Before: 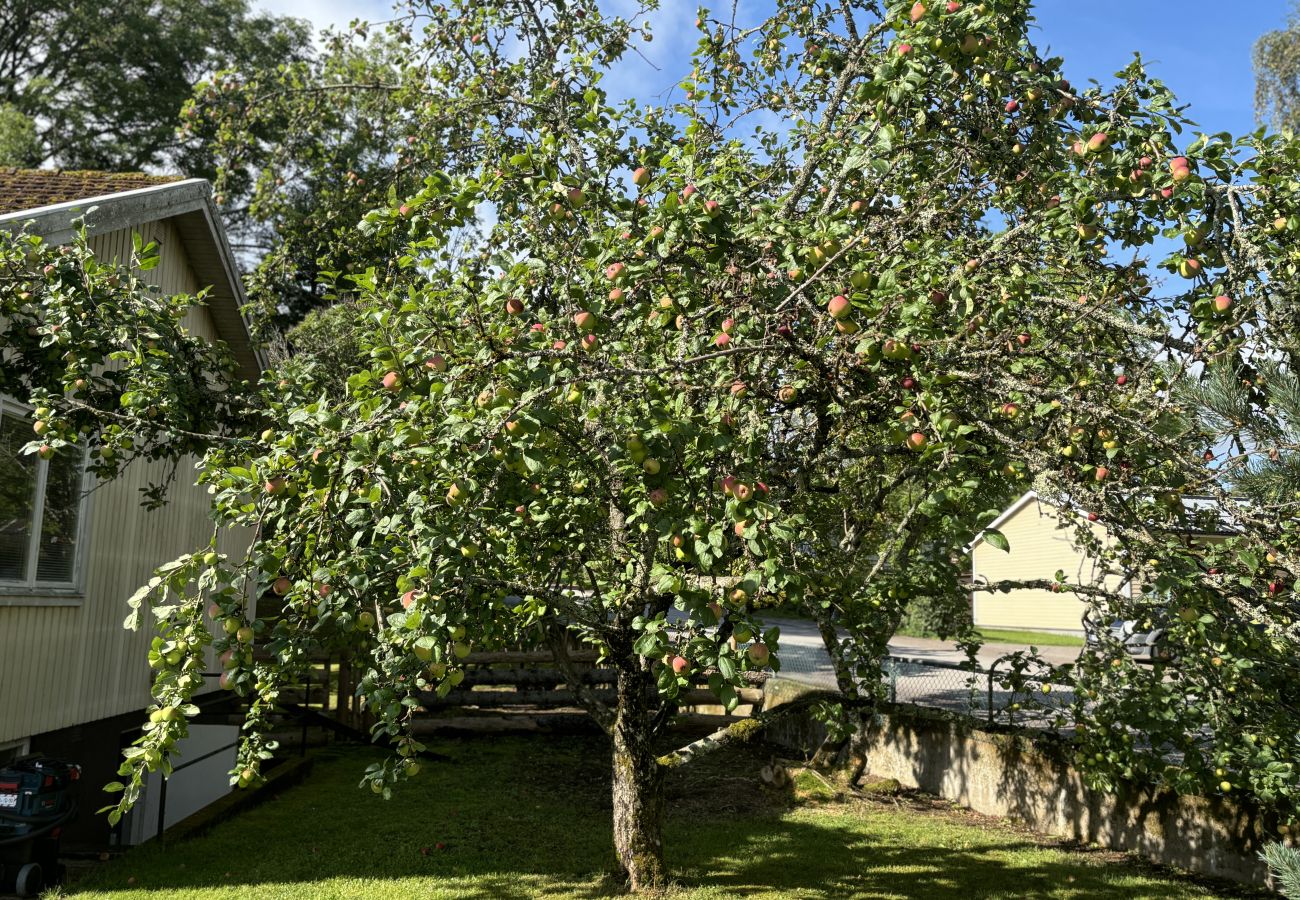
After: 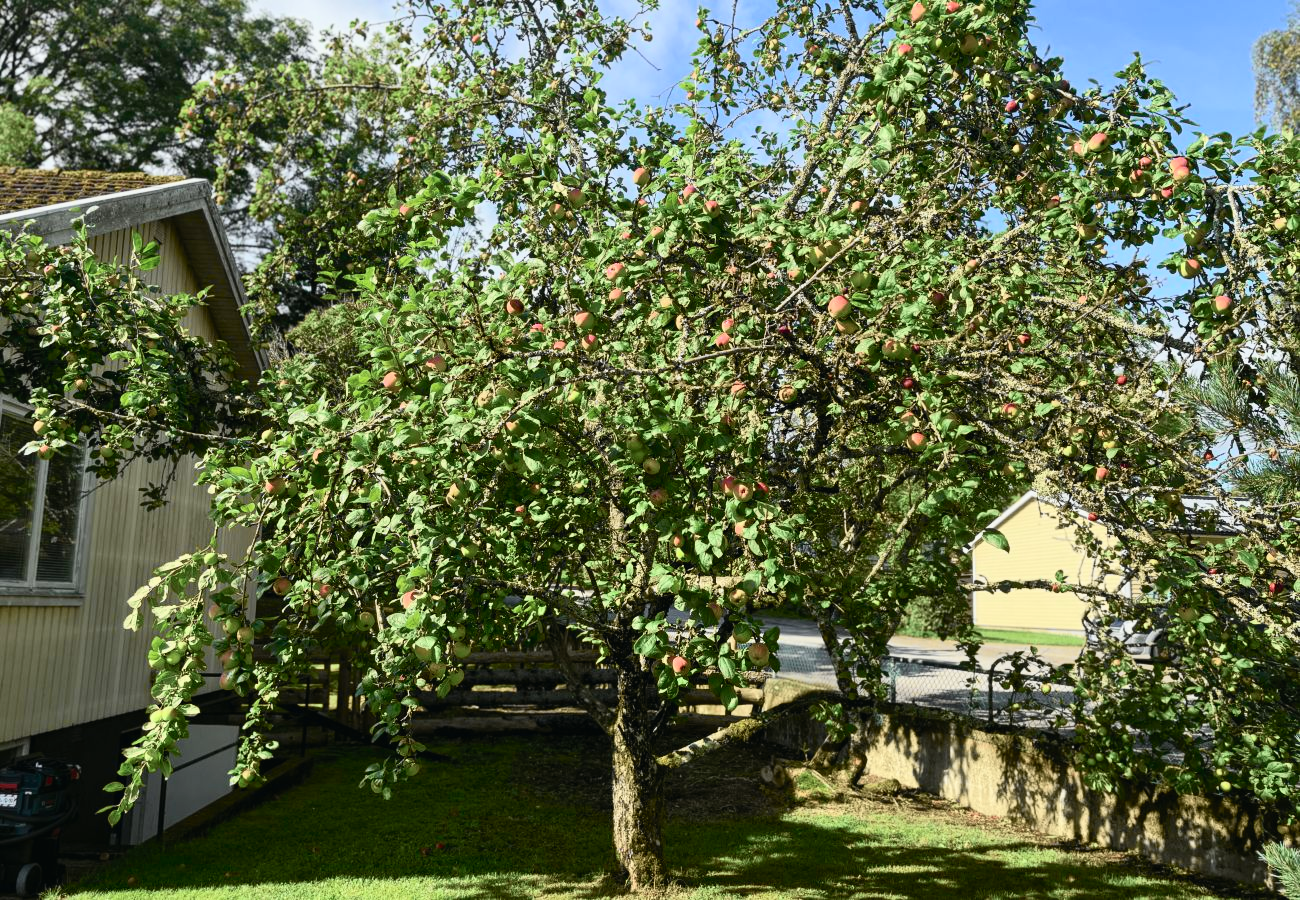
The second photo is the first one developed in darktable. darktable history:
tone curve: curves: ch0 [(0, 0.013) (0.104, 0.103) (0.258, 0.267) (0.448, 0.489) (0.709, 0.794) (0.895, 0.915) (0.994, 0.971)]; ch1 [(0, 0) (0.335, 0.298) (0.446, 0.416) (0.488, 0.488) (0.515, 0.504) (0.581, 0.615) (0.635, 0.661) (1, 1)]; ch2 [(0, 0) (0.314, 0.306) (0.436, 0.447) (0.502, 0.5) (0.538, 0.541) (0.568, 0.603) (0.641, 0.635) (0.717, 0.701) (1, 1)], color space Lab, independent channels, preserve colors none
color zones: mix -94.15%
